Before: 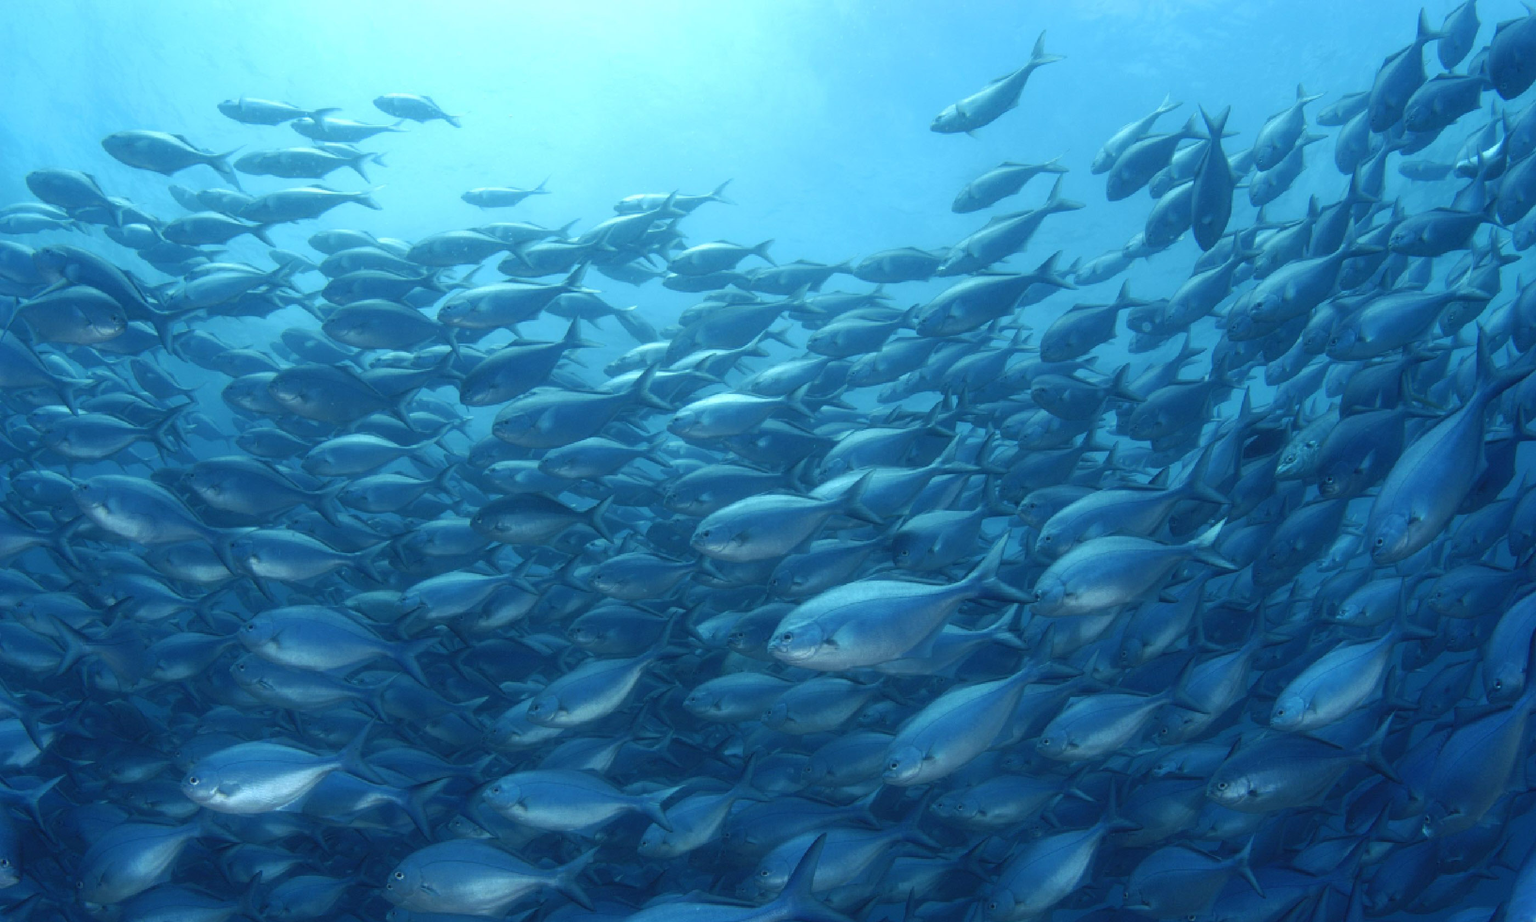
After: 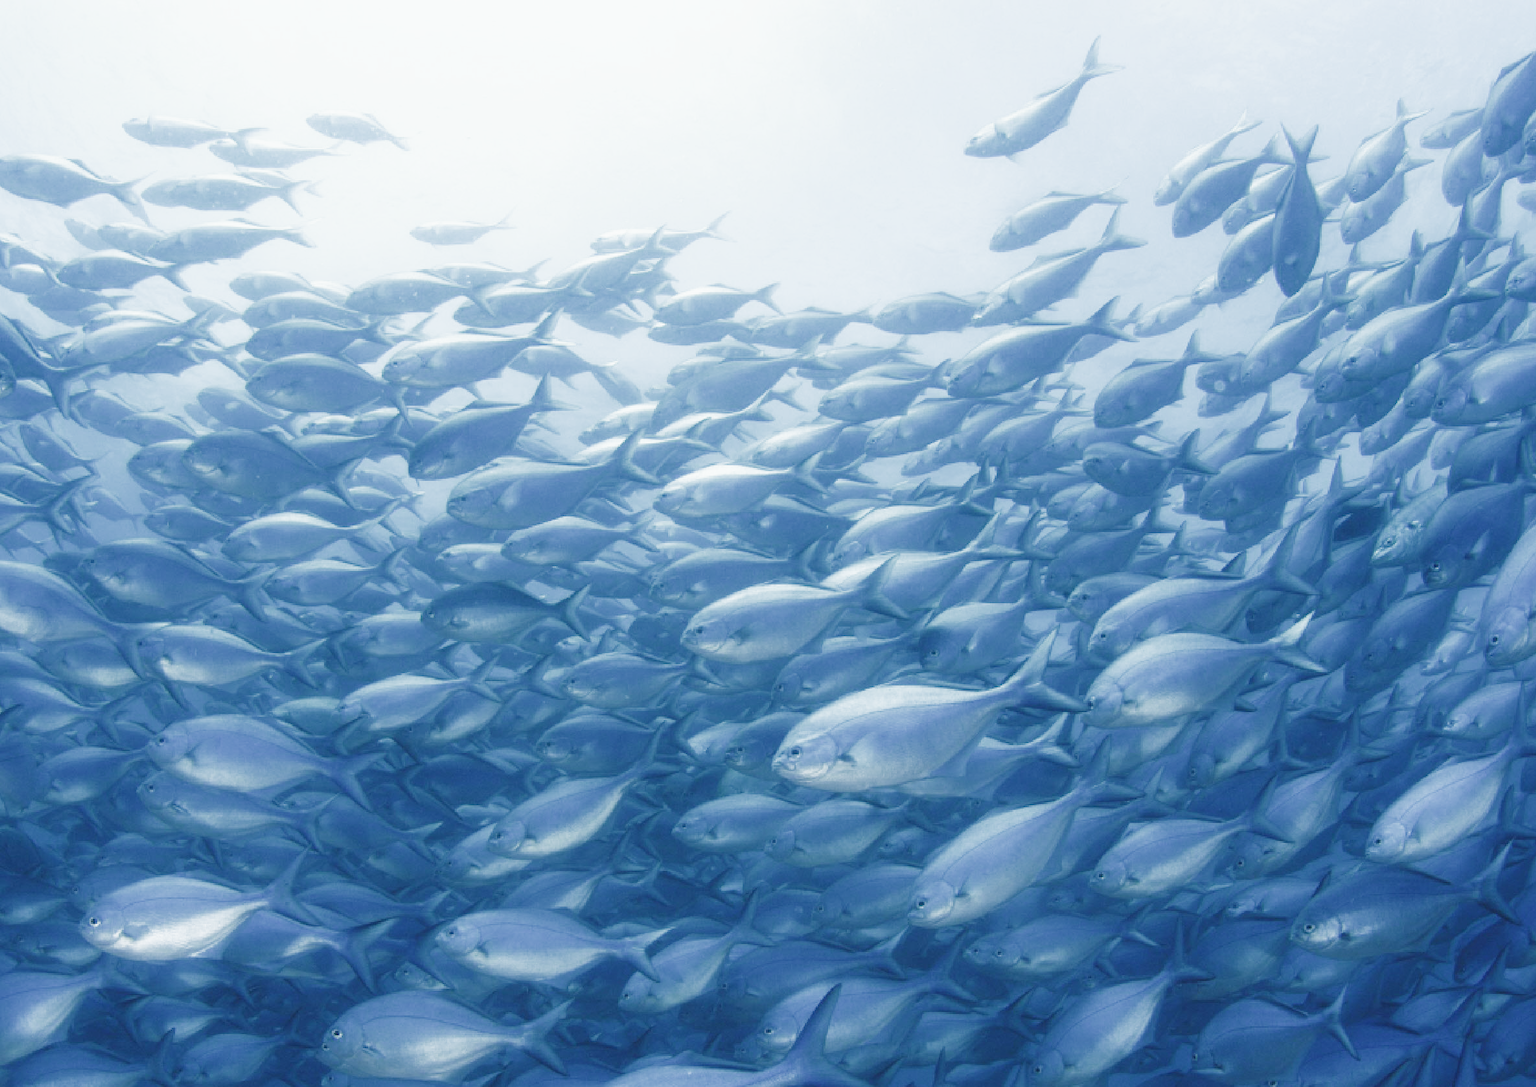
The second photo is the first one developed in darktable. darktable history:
crop: left 7.451%, right 7.847%
exposure: black level correction 0, exposure 1.001 EV, compensate highlight preservation false
filmic rgb: black relative exposure -7.65 EV, white relative exposure 4.56 EV, hardness 3.61, contrast 0.997, preserve chrominance RGB euclidean norm (legacy), color science v4 (2020)
